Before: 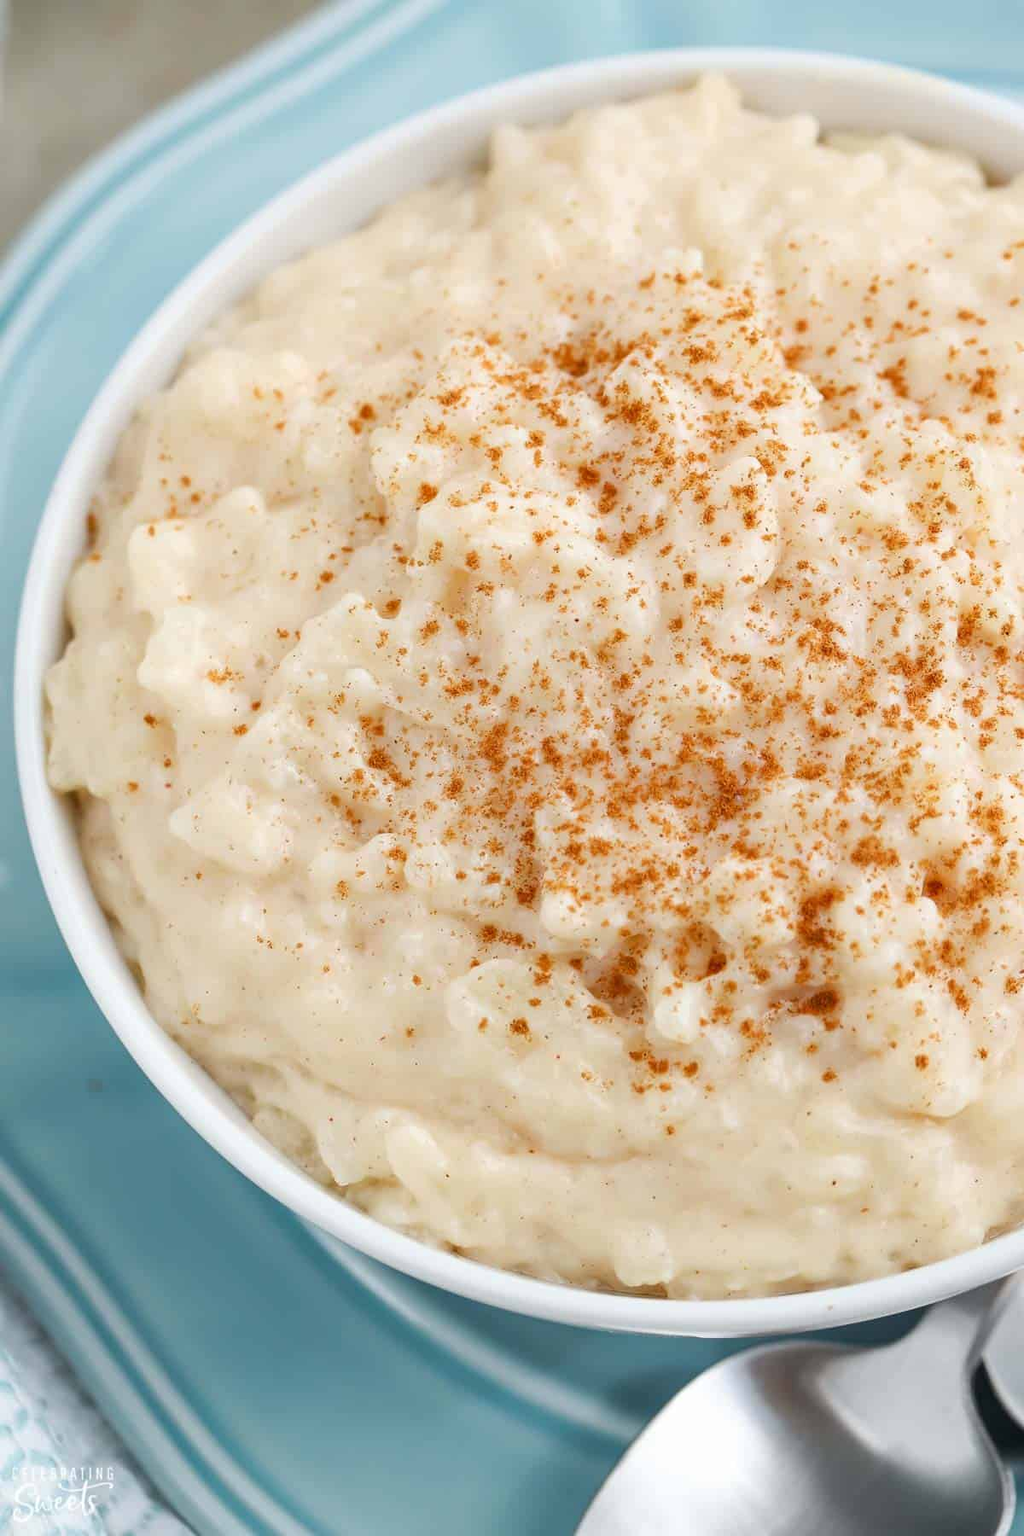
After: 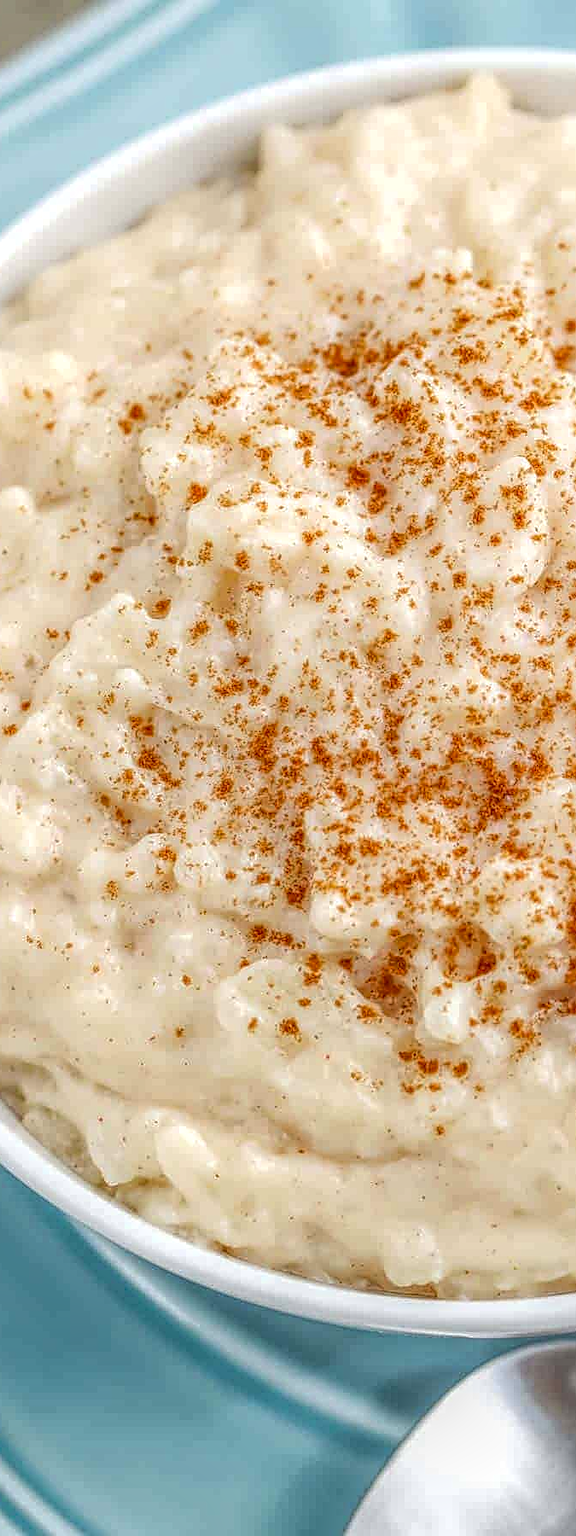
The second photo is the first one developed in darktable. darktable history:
local contrast: highlights 0%, shadows 0%, detail 200%, midtone range 0.25
crop and rotate: left 22.516%, right 21.234%
contrast brightness saturation: saturation 0.1
sharpen: on, module defaults
